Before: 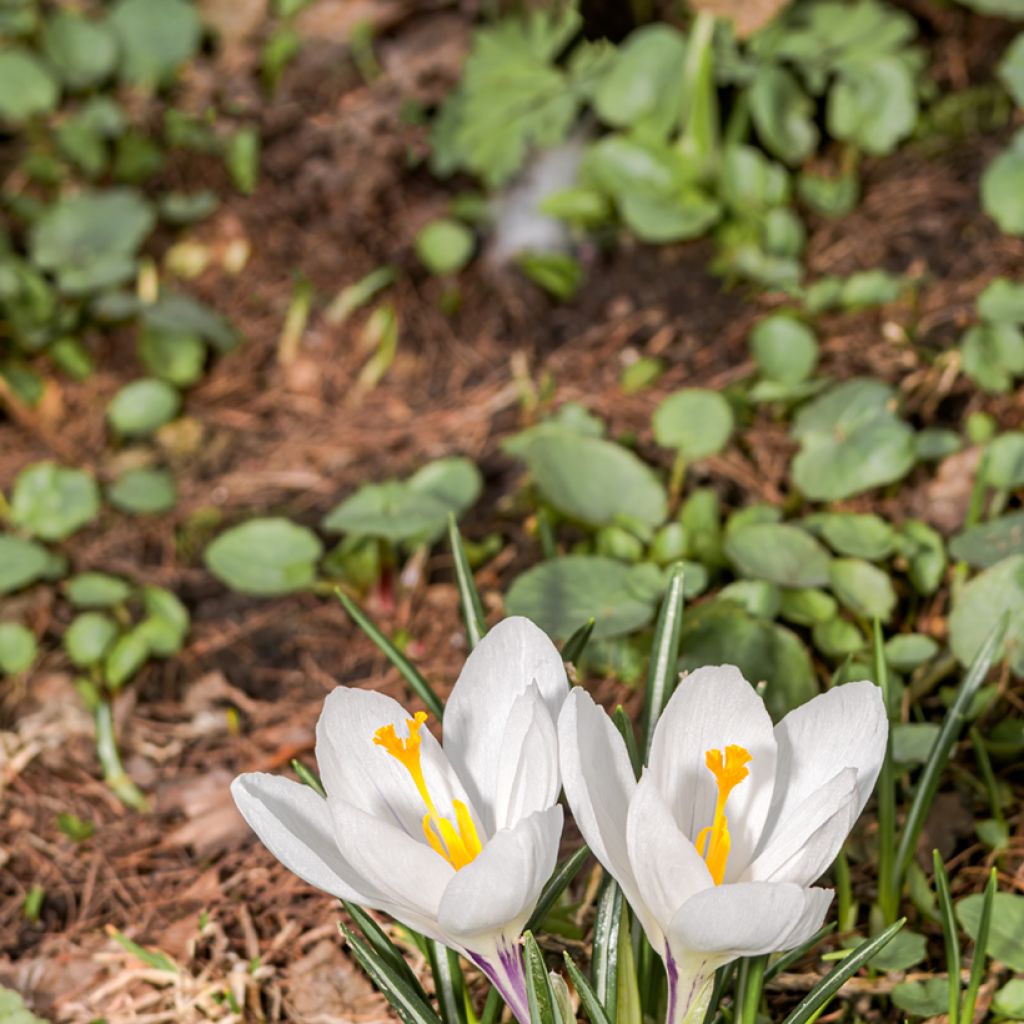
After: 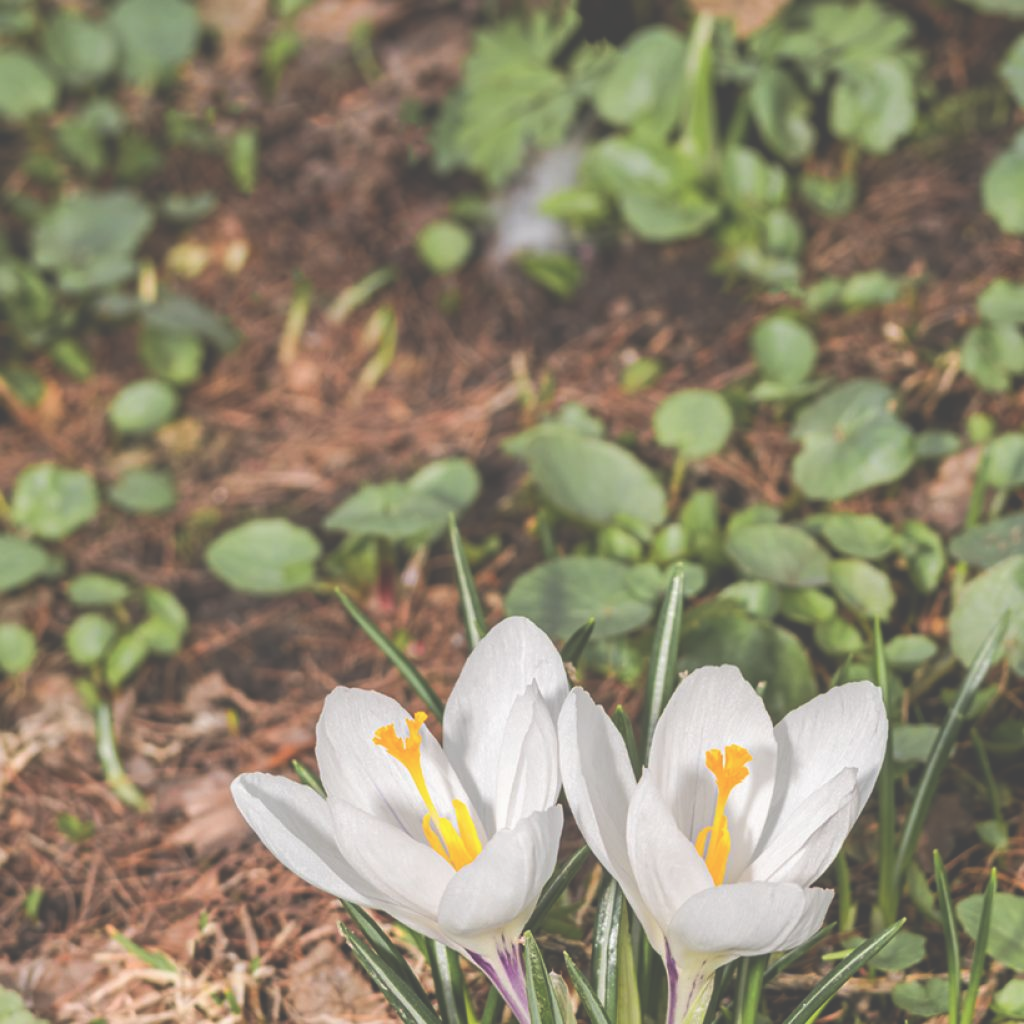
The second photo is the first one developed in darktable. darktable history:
exposure: black level correction -0.061, exposure -0.049 EV, compensate highlight preservation false
